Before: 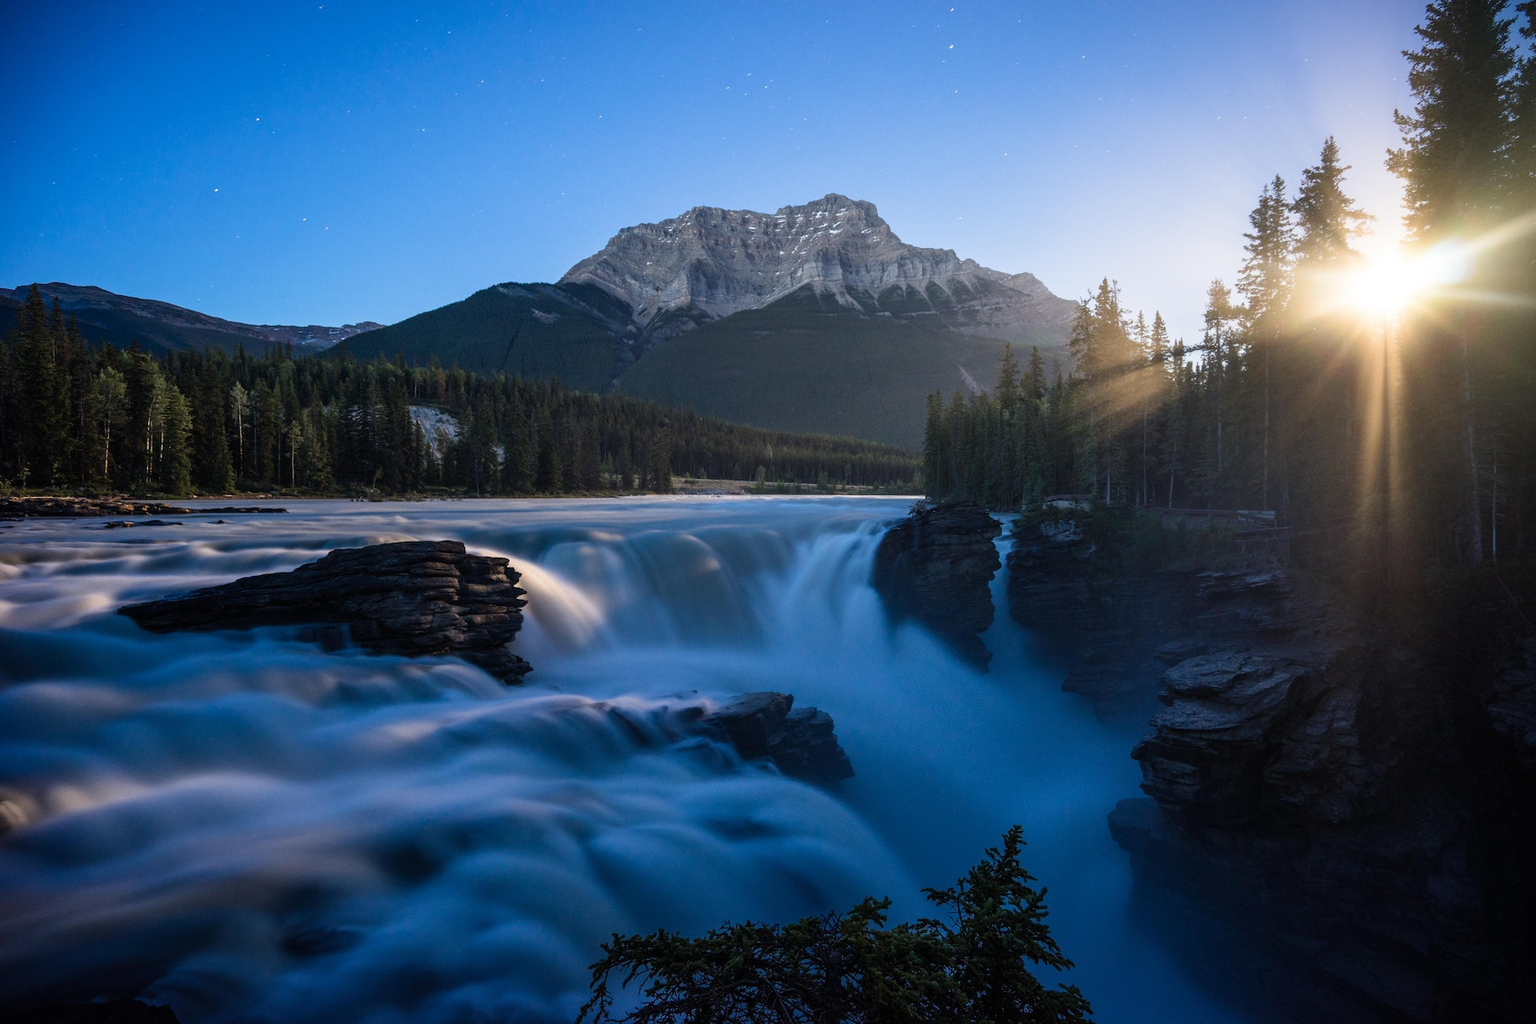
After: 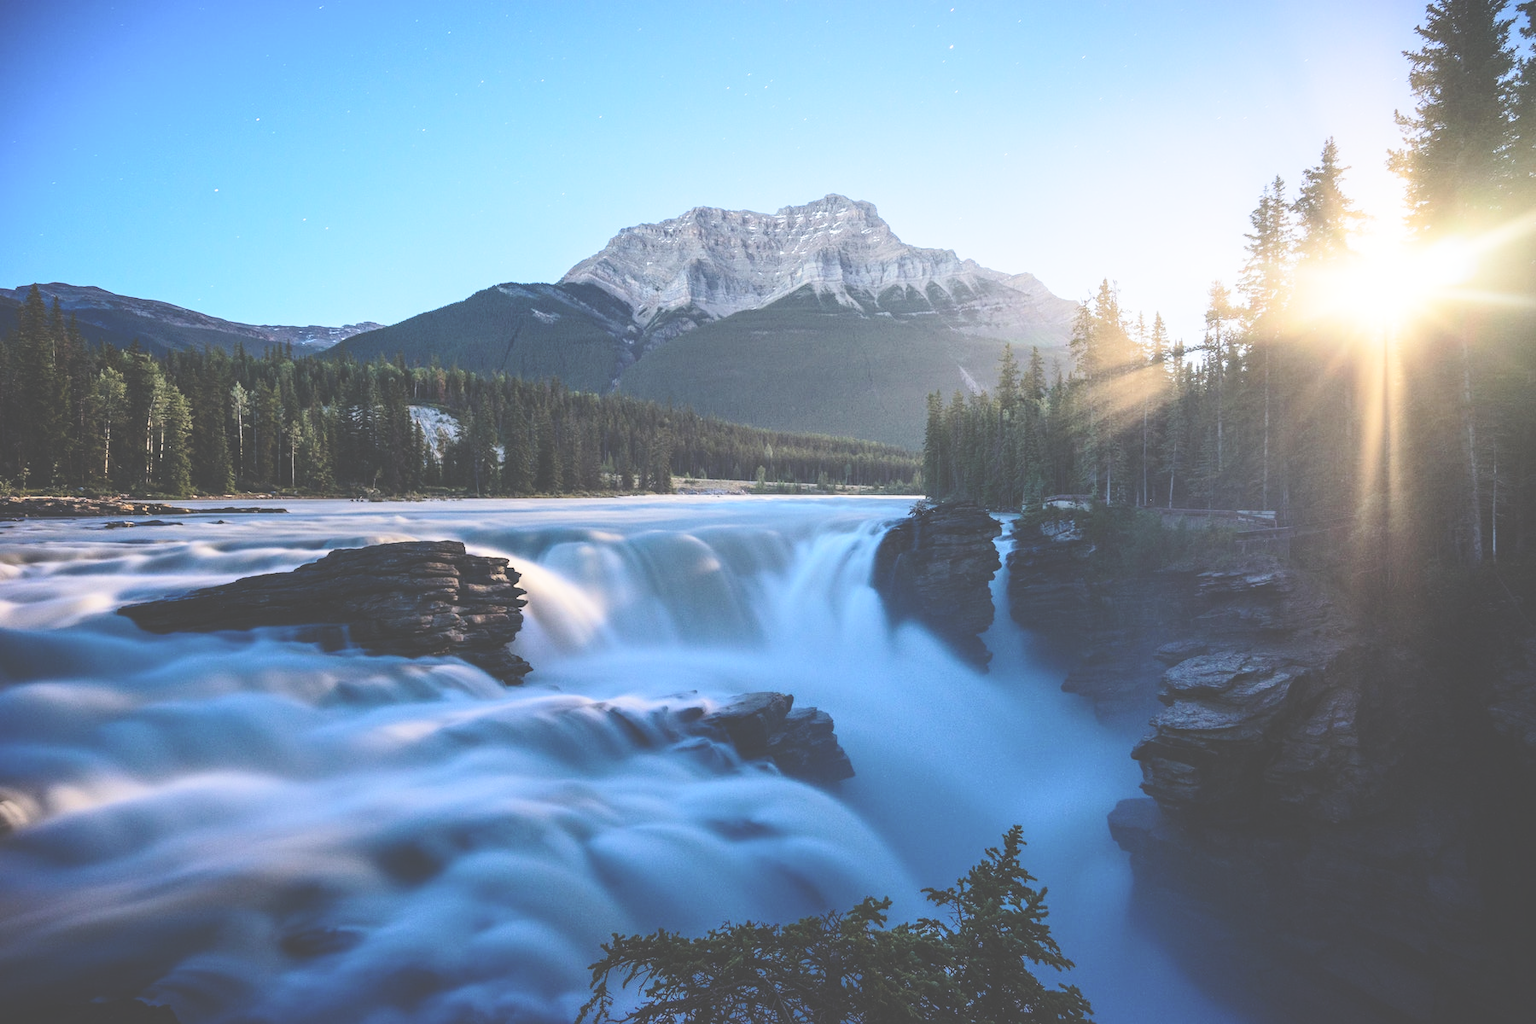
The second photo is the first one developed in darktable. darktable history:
base curve: curves: ch0 [(0, 0) (0.028, 0.03) (0.121, 0.232) (0.46, 0.748) (0.859, 0.968) (1, 1)], preserve colors none
exposure: black level correction -0.042, exposure 0.061 EV, compensate highlight preservation false
tone curve: curves: ch0 [(0, 0) (0.003, 0.006) (0.011, 0.015) (0.025, 0.032) (0.044, 0.054) (0.069, 0.079) (0.1, 0.111) (0.136, 0.146) (0.177, 0.186) (0.224, 0.229) (0.277, 0.286) (0.335, 0.348) (0.399, 0.426) (0.468, 0.514) (0.543, 0.609) (0.623, 0.706) (0.709, 0.789) (0.801, 0.862) (0.898, 0.926) (1, 1)], color space Lab, independent channels
